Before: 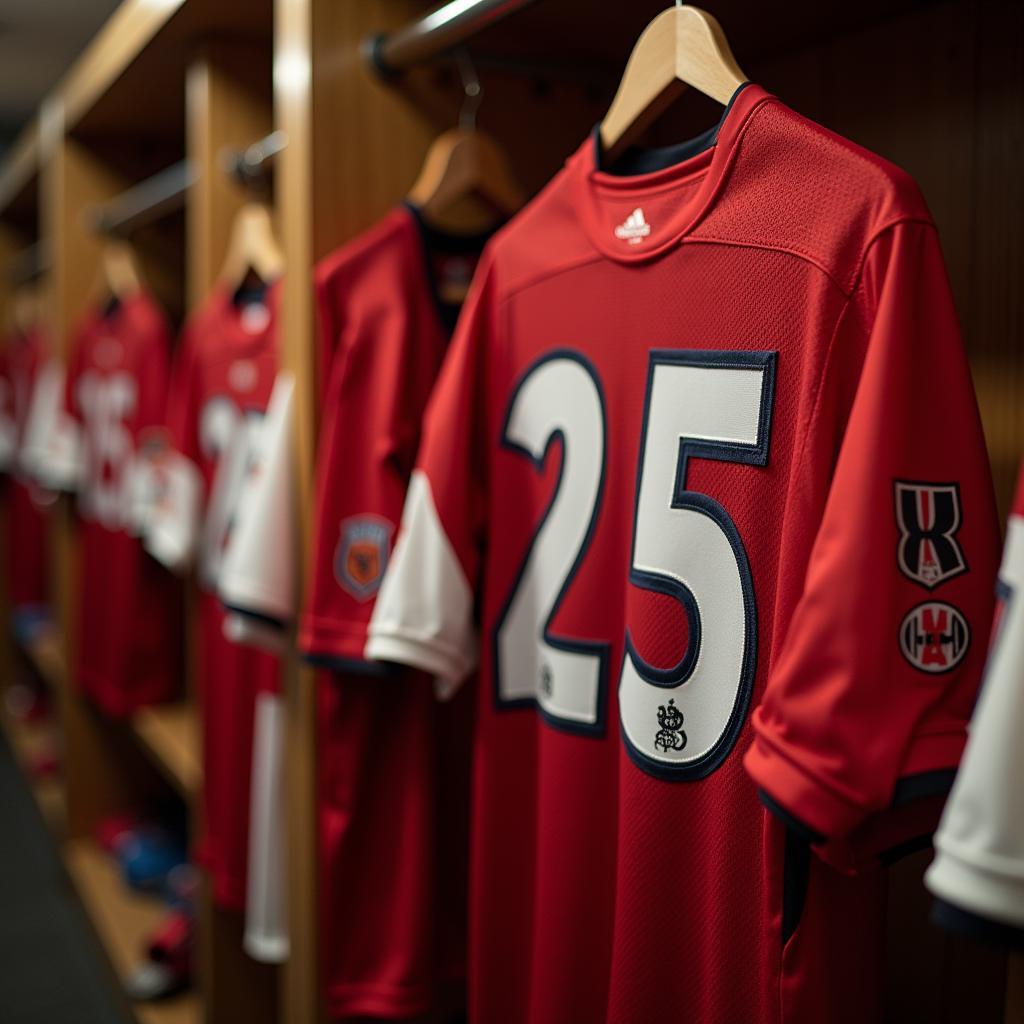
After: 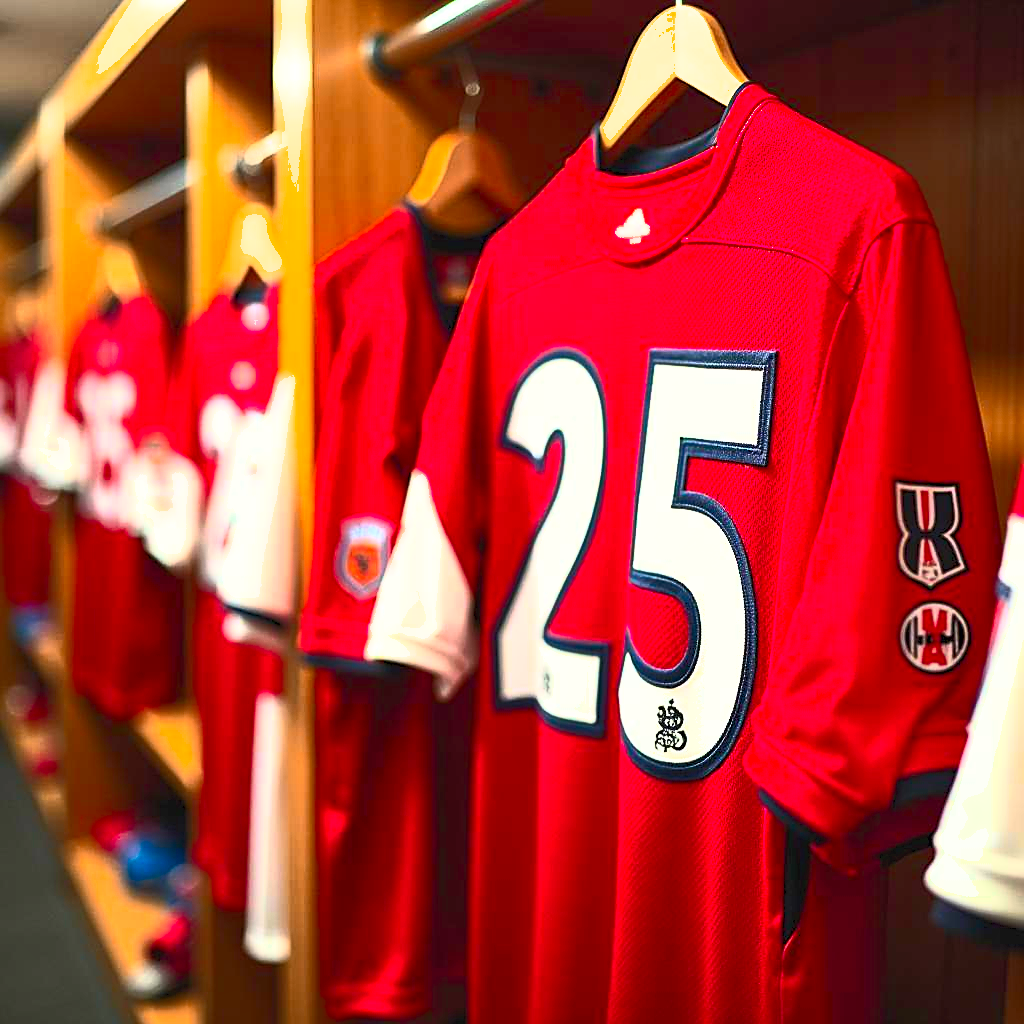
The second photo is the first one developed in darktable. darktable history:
sharpen: on, module defaults
shadows and highlights: shadows 40.11, highlights -60.07
color zones: curves: ch2 [(0, 0.5) (0.143, 0.5) (0.286, 0.416) (0.429, 0.5) (0.571, 0.5) (0.714, 0.5) (0.857, 0.5) (1, 0.5)]
contrast brightness saturation: contrast 0.822, brightness 0.601, saturation 0.585
exposure: black level correction 0, exposure 1.363 EV, compensate highlight preservation false
